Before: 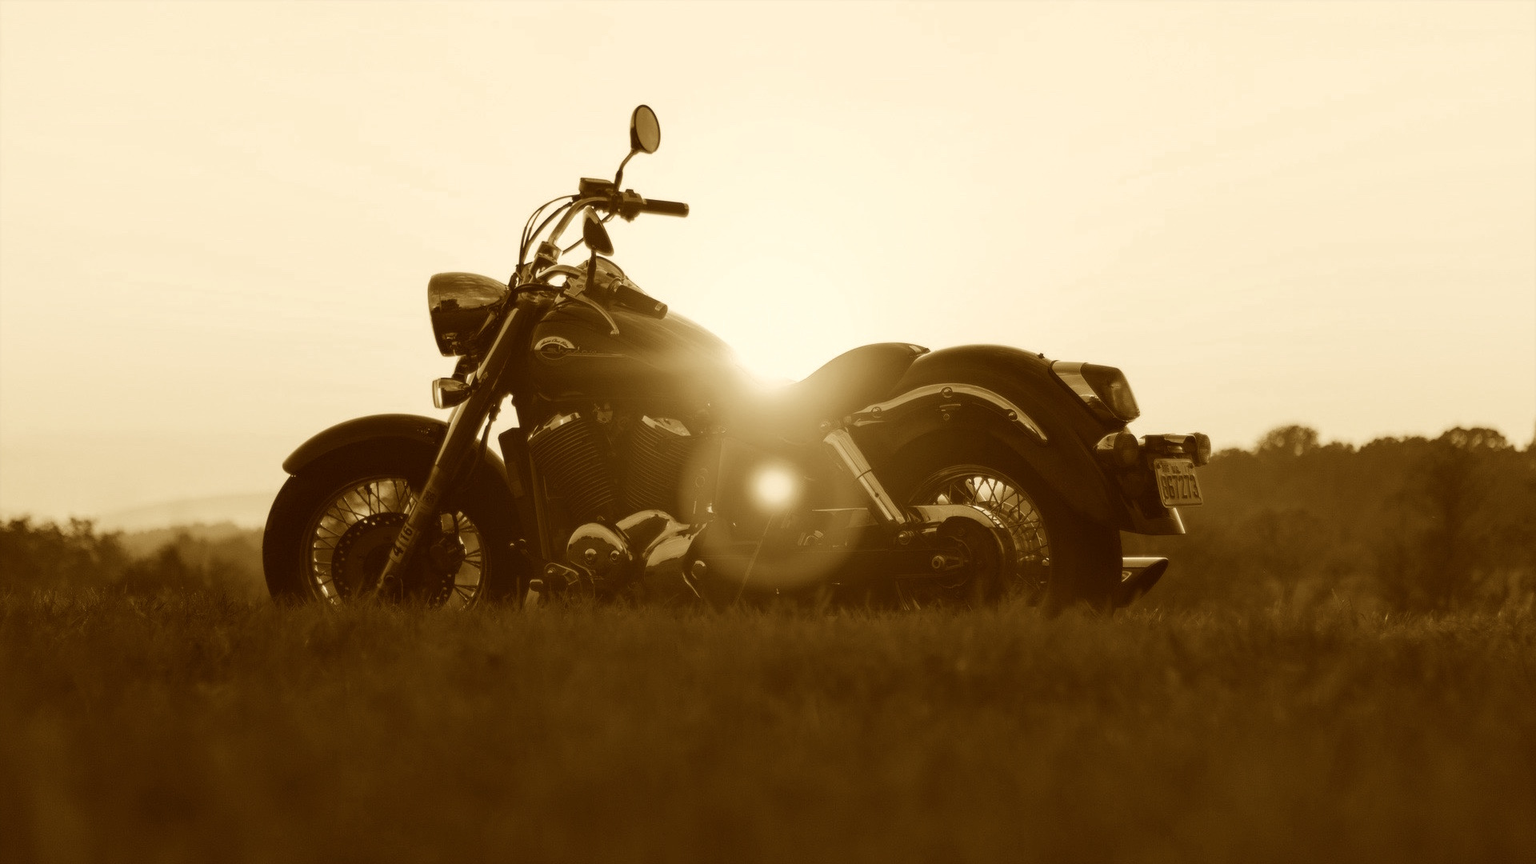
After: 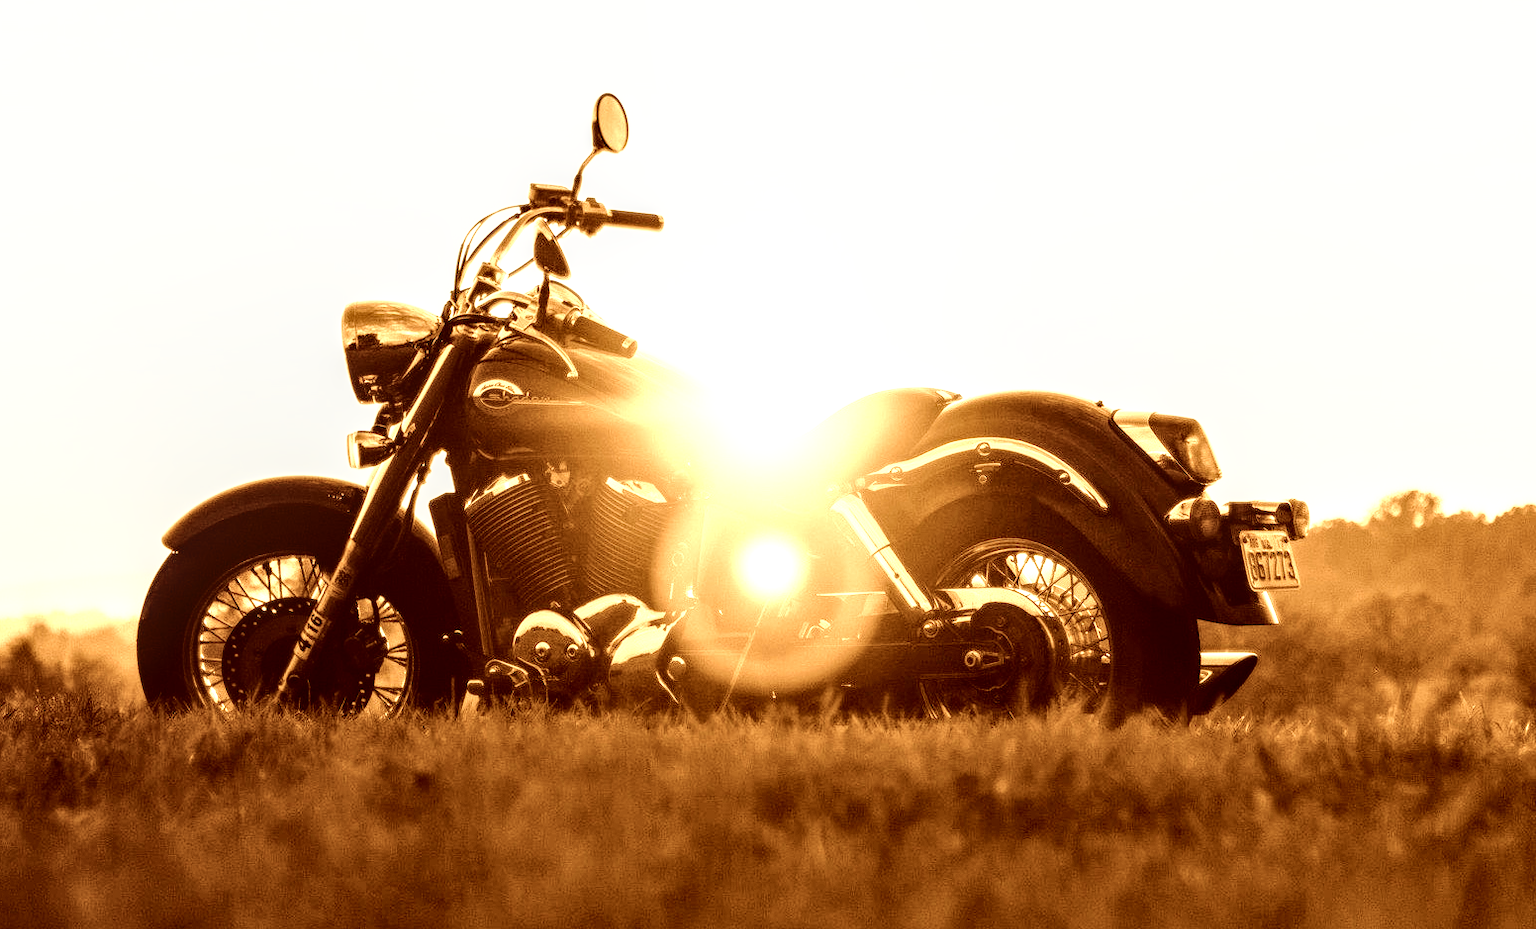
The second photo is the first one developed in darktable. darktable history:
local contrast: highlights 61%, detail 143%, midtone range 0.428
crop: left 9.929%, top 3.475%, right 9.188%, bottom 9.529%
fill light: exposure -2 EV, width 8.6
base curve: curves: ch0 [(0, 0) (0.012, 0.01) (0.073, 0.168) (0.31, 0.711) (0.645, 0.957) (1, 1)], preserve colors none
contrast brightness saturation: saturation -0.05
color zones: curves: ch0 [(0.018, 0.548) (0.224, 0.64) (0.425, 0.447) (0.675, 0.575) (0.732, 0.579)]; ch1 [(0.066, 0.487) (0.25, 0.5) (0.404, 0.43) (0.75, 0.421) (0.956, 0.421)]; ch2 [(0.044, 0.561) (0.215, 0.465) (0.399, 0.544) (0.465, 0.548) (0.614, 0.447) (0.724, 0.43) (0.882, 0.623) (0.956, 0.632)]
